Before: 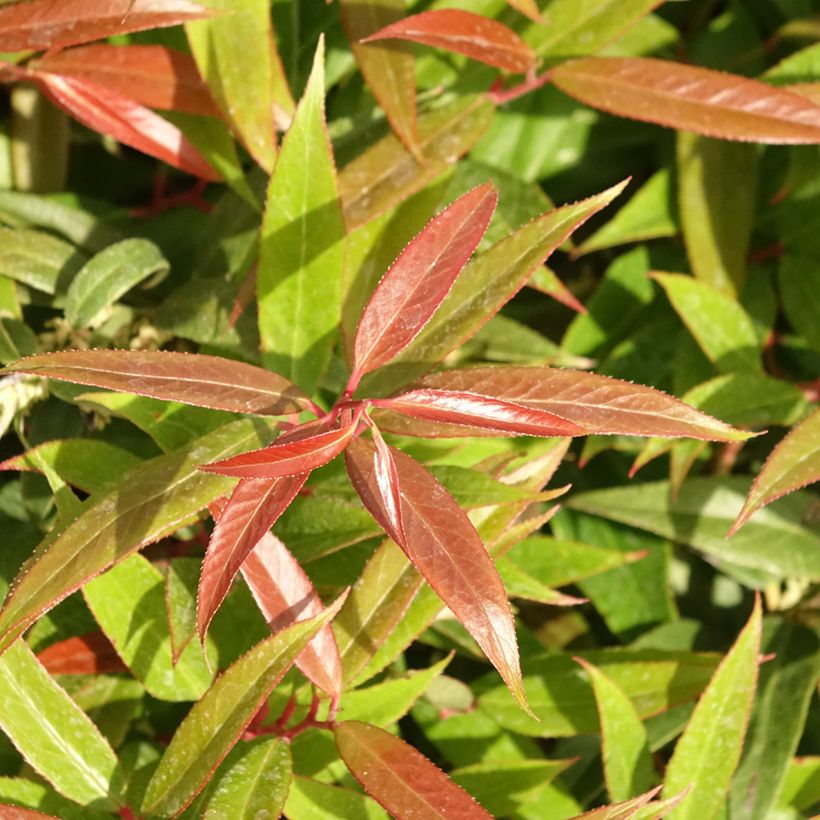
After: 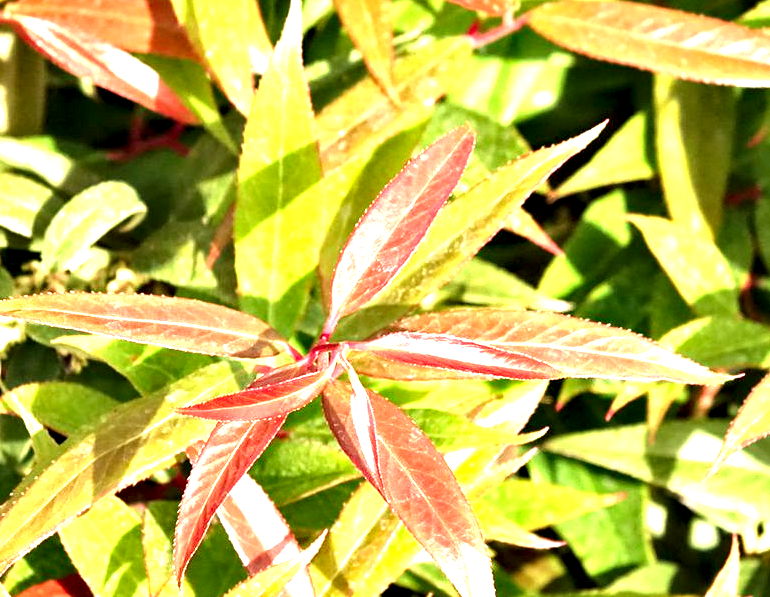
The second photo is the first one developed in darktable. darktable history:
contrast equalizer: octaves 7, y [[0.6 ×6], [0.55 ×6], [0 ×6], [0 ×6], [0 ×6]]
crop: left 2.809%, top 6.972%, right 3.172%, bottom 20.169%
exposure: black level correction 0, exposure 1.467 EV, compensate highlight preservation false
